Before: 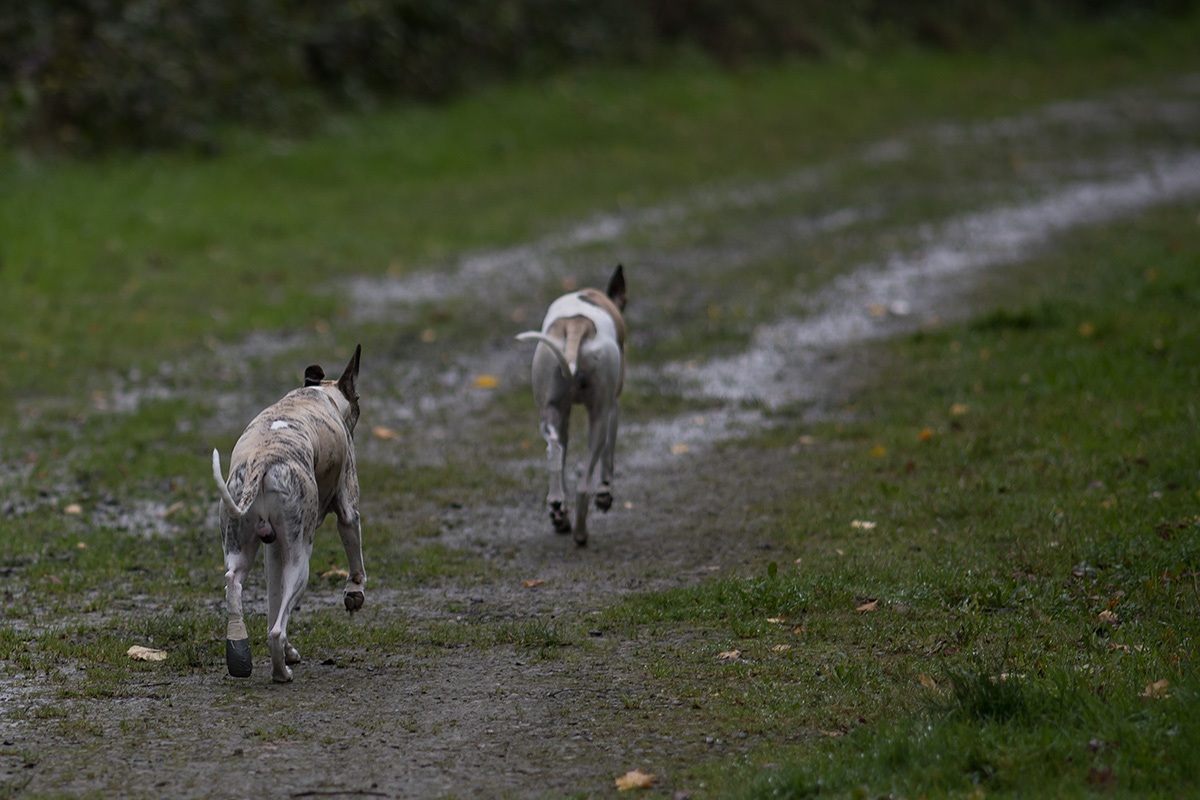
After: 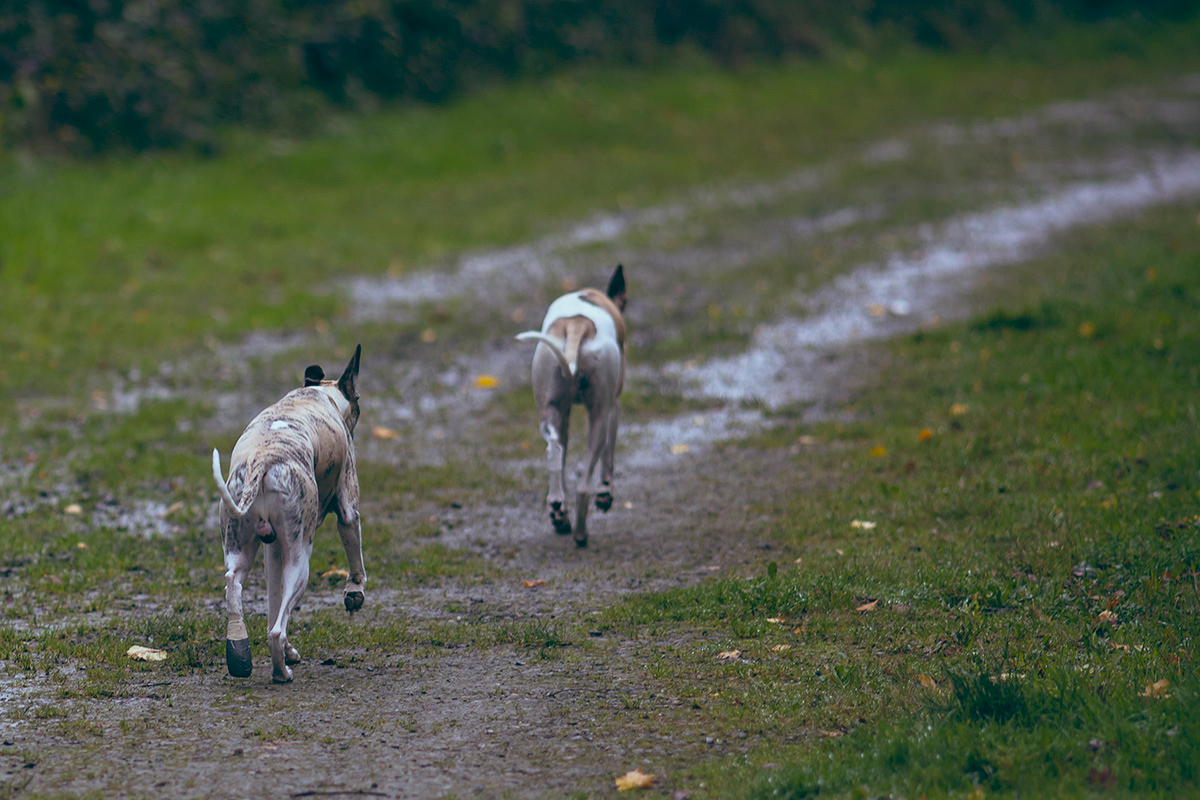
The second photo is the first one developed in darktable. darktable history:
shadows and highlights: shadows -10, white point adjustment 1.5, highlights 10
bloom: size 3%, threshold 100%, strength 0%
color balance rgb: perceptual saturation grading › global saturation 25%, global vibrance 20%
color balance: lift [1.003, 0.993, 1.001, 1.007], gamma [1.018, 1.072, 0.959, 0.928], gain [0.974, 0.873, 1.031, 1.127]
base curve: curves: ch0 [(0, 0) (0.088, 0.125) (0.176, 0.251) (0.354, 0.501) (0.613, 0.749) (1, 0.877)], preserve colors none
